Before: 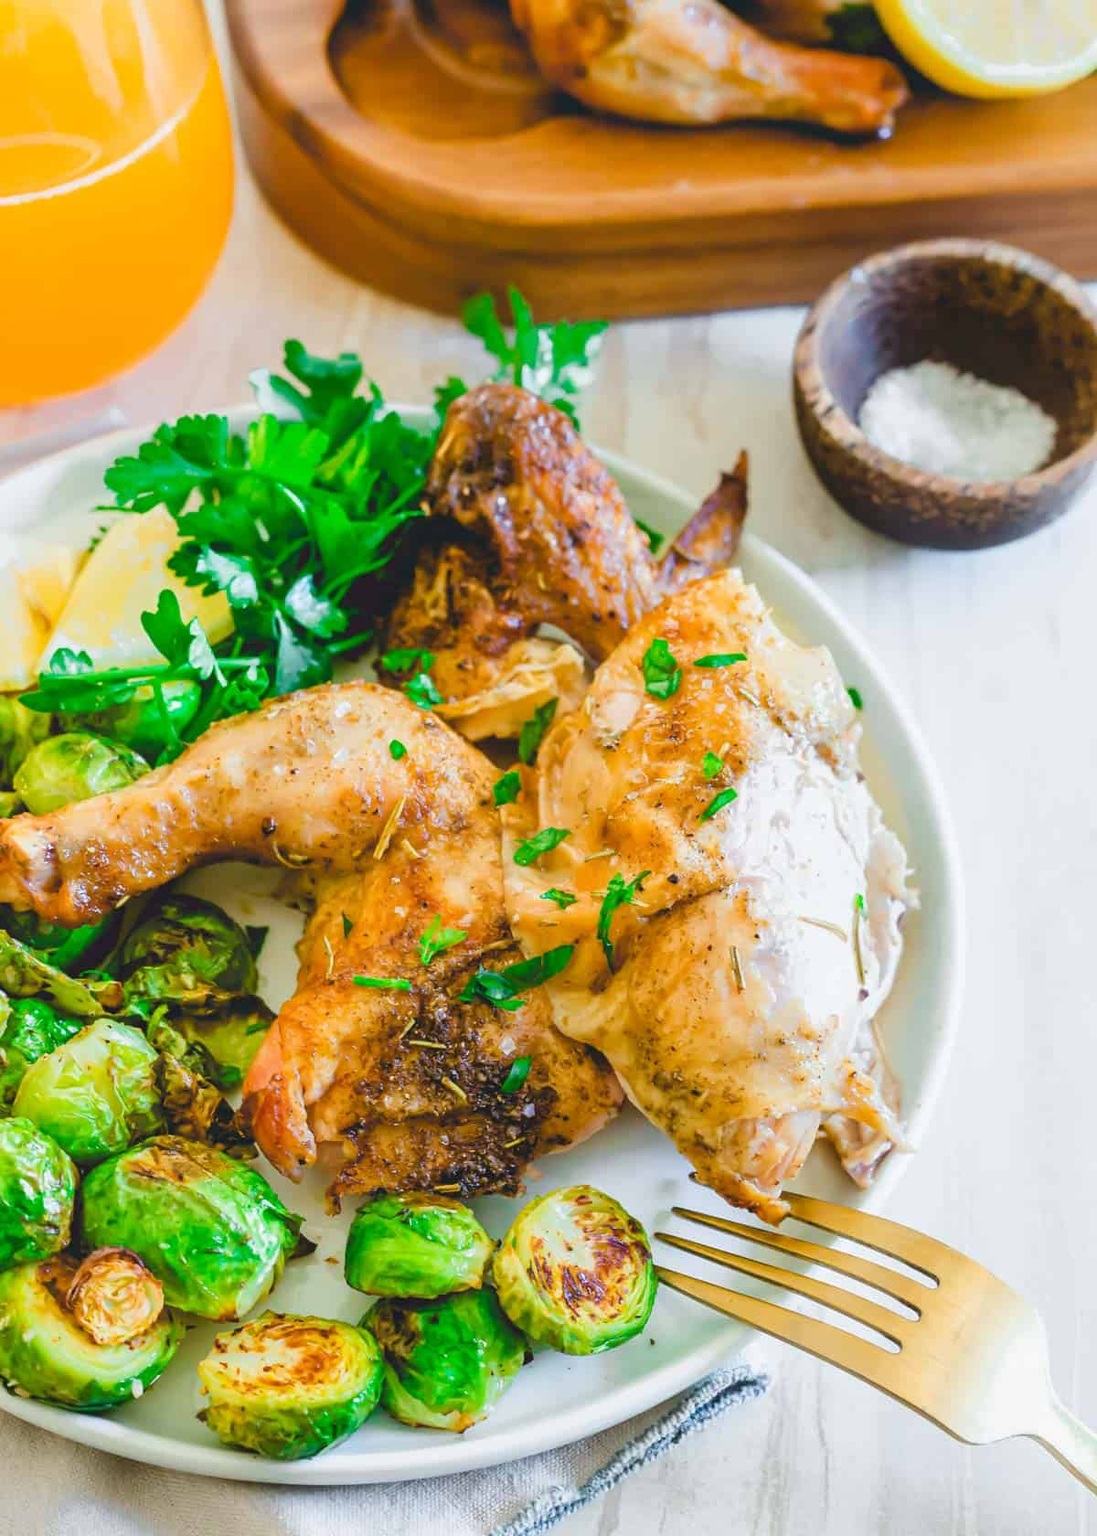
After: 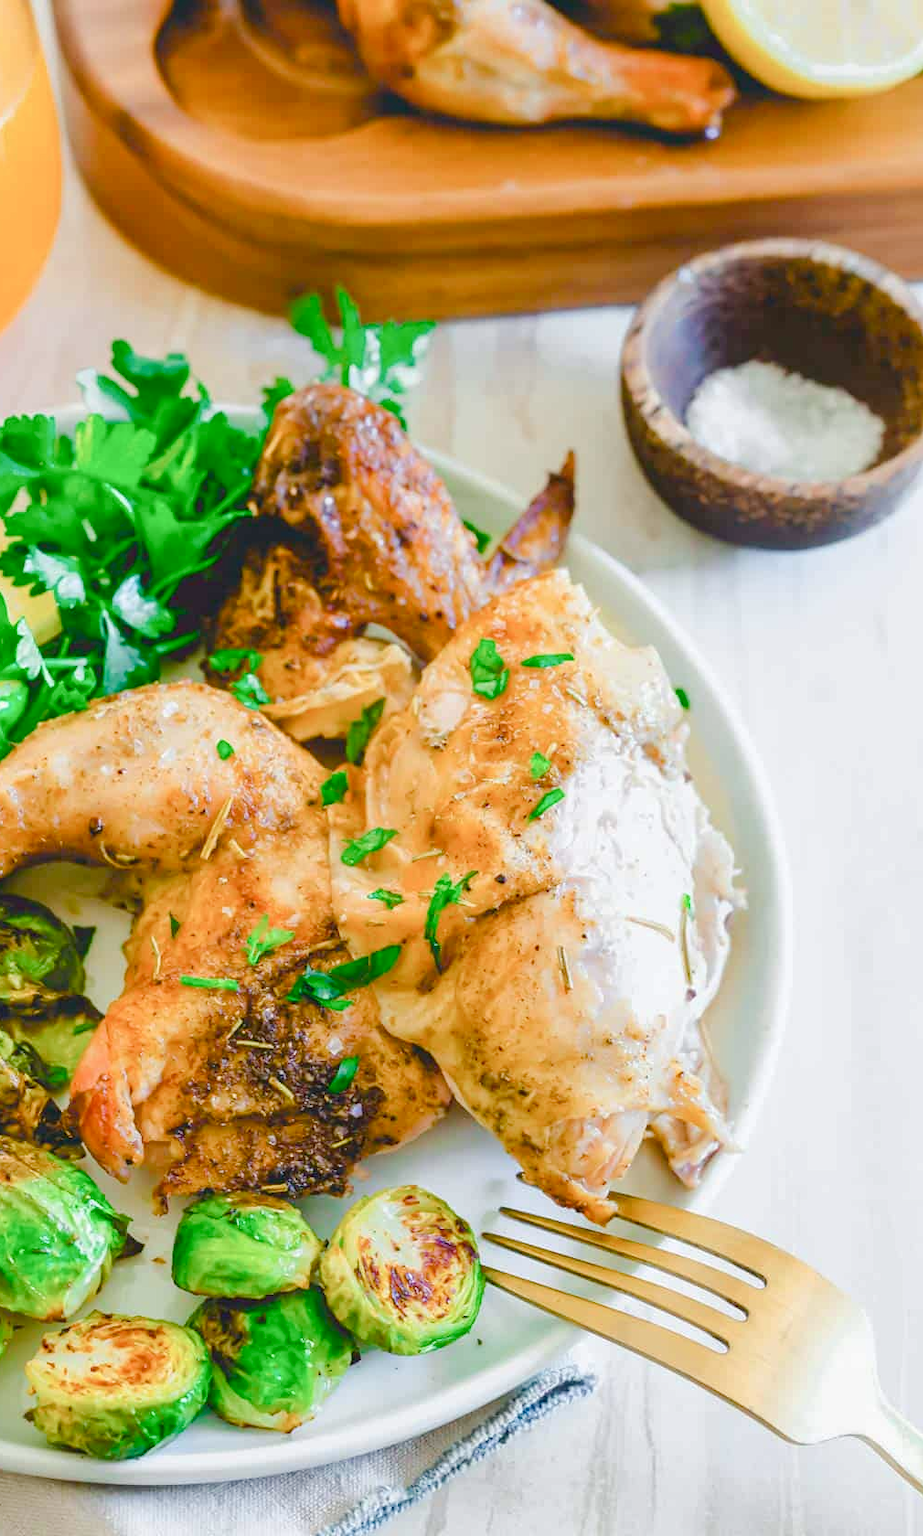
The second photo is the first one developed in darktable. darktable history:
crop: left 15.803%
color balance rgb: perceptual saturation grading › global saturation 0.062%, perceptual saturation grading › highlights -25.695%, perceptual saturation grading › shadows 29.596%, perceptual brilliance grading › mid-tones 9.934%, perceptual brilliance grading › shadows 15.566%, global vibrance 9.448%
